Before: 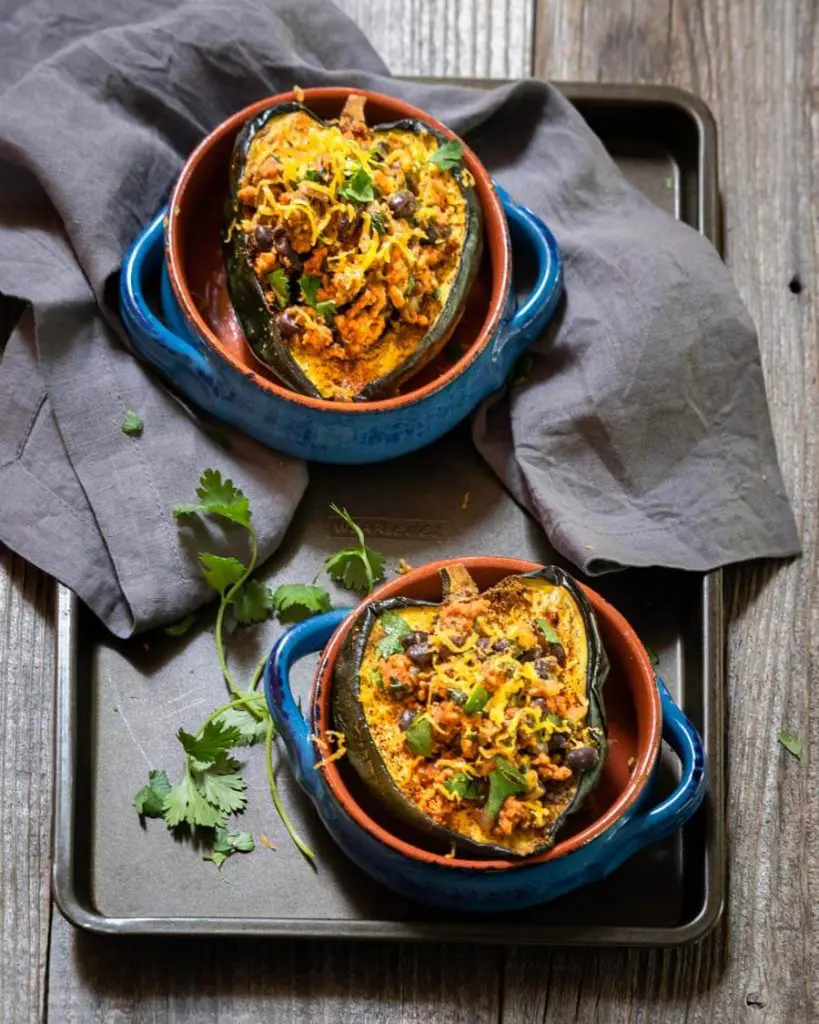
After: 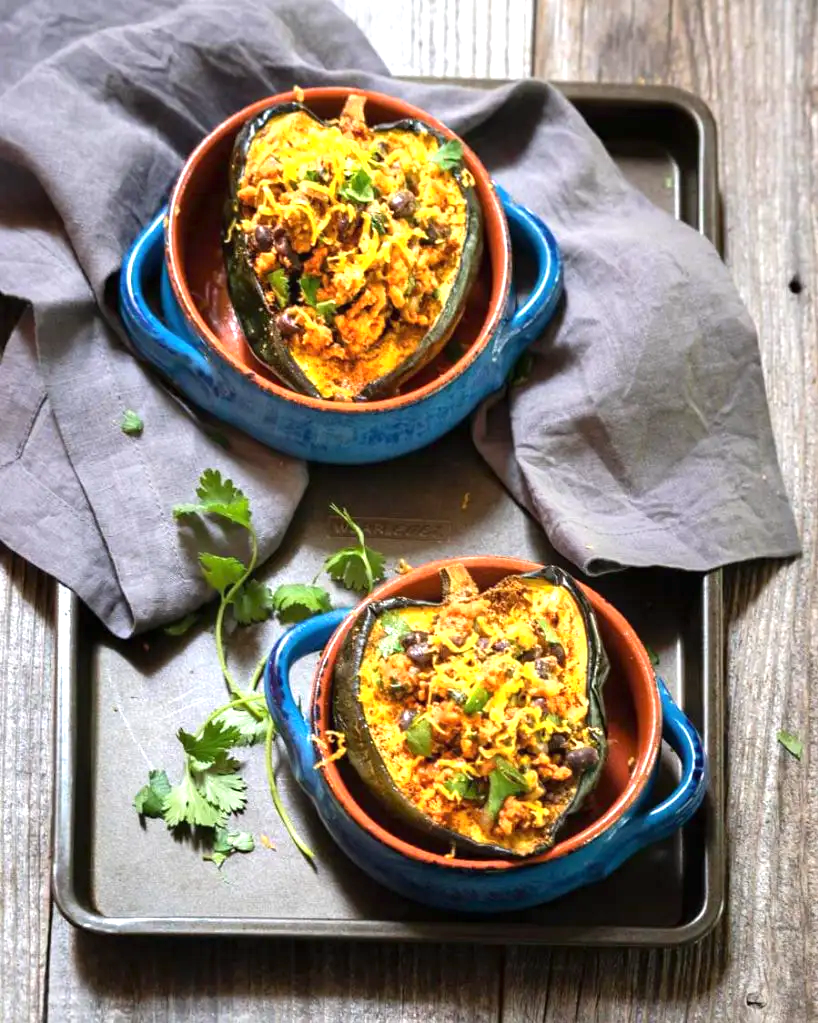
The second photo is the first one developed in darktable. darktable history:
exposure: black level correction 0, exposure 0.899 EV, compensate highlight preservation false
crop: left 0.087%
